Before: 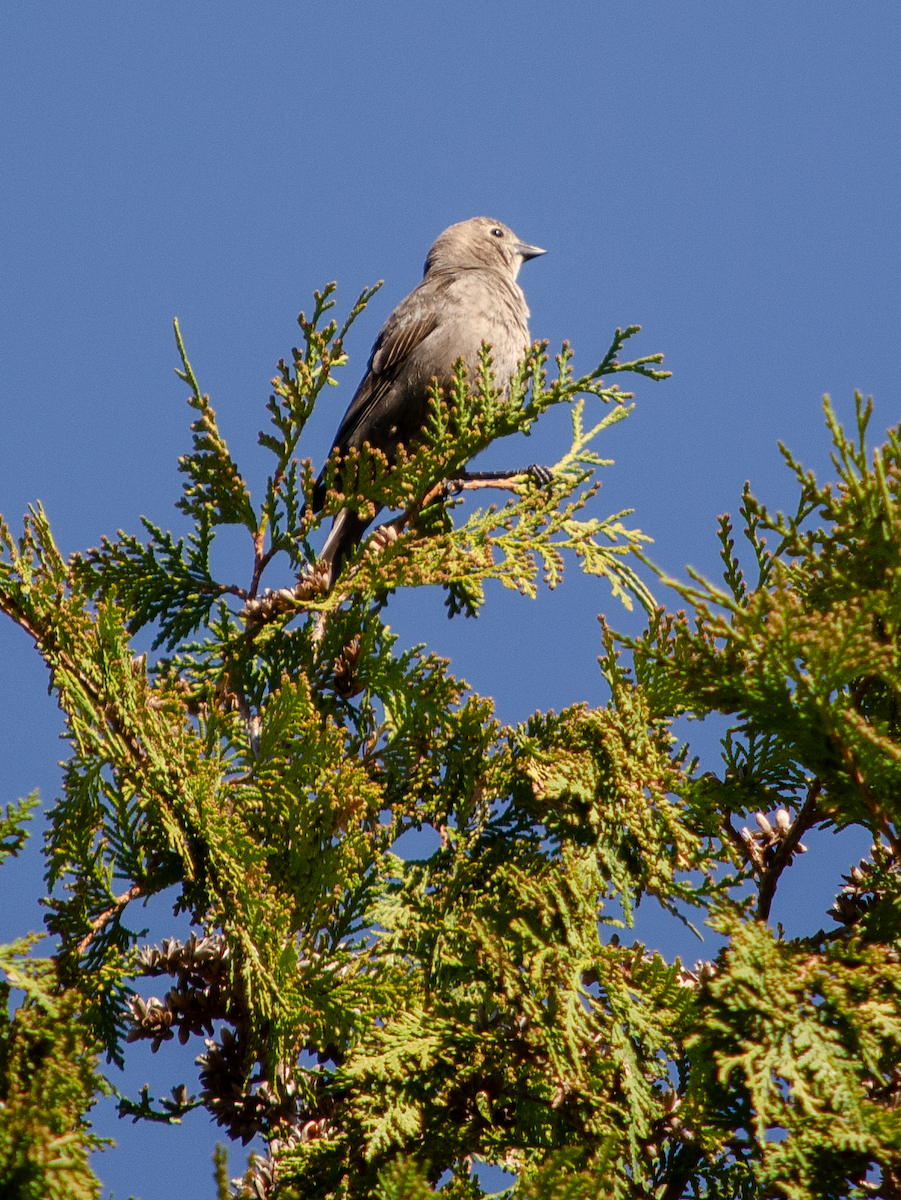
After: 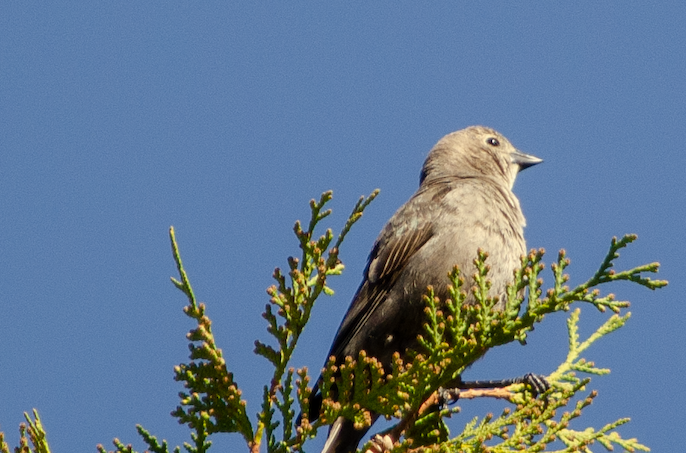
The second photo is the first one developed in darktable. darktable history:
color correction: highlights a* -4.24, highlights b* 6.44
crop: left 0.529%, top 7.648%, right 23.262%, bottom 54.591%
